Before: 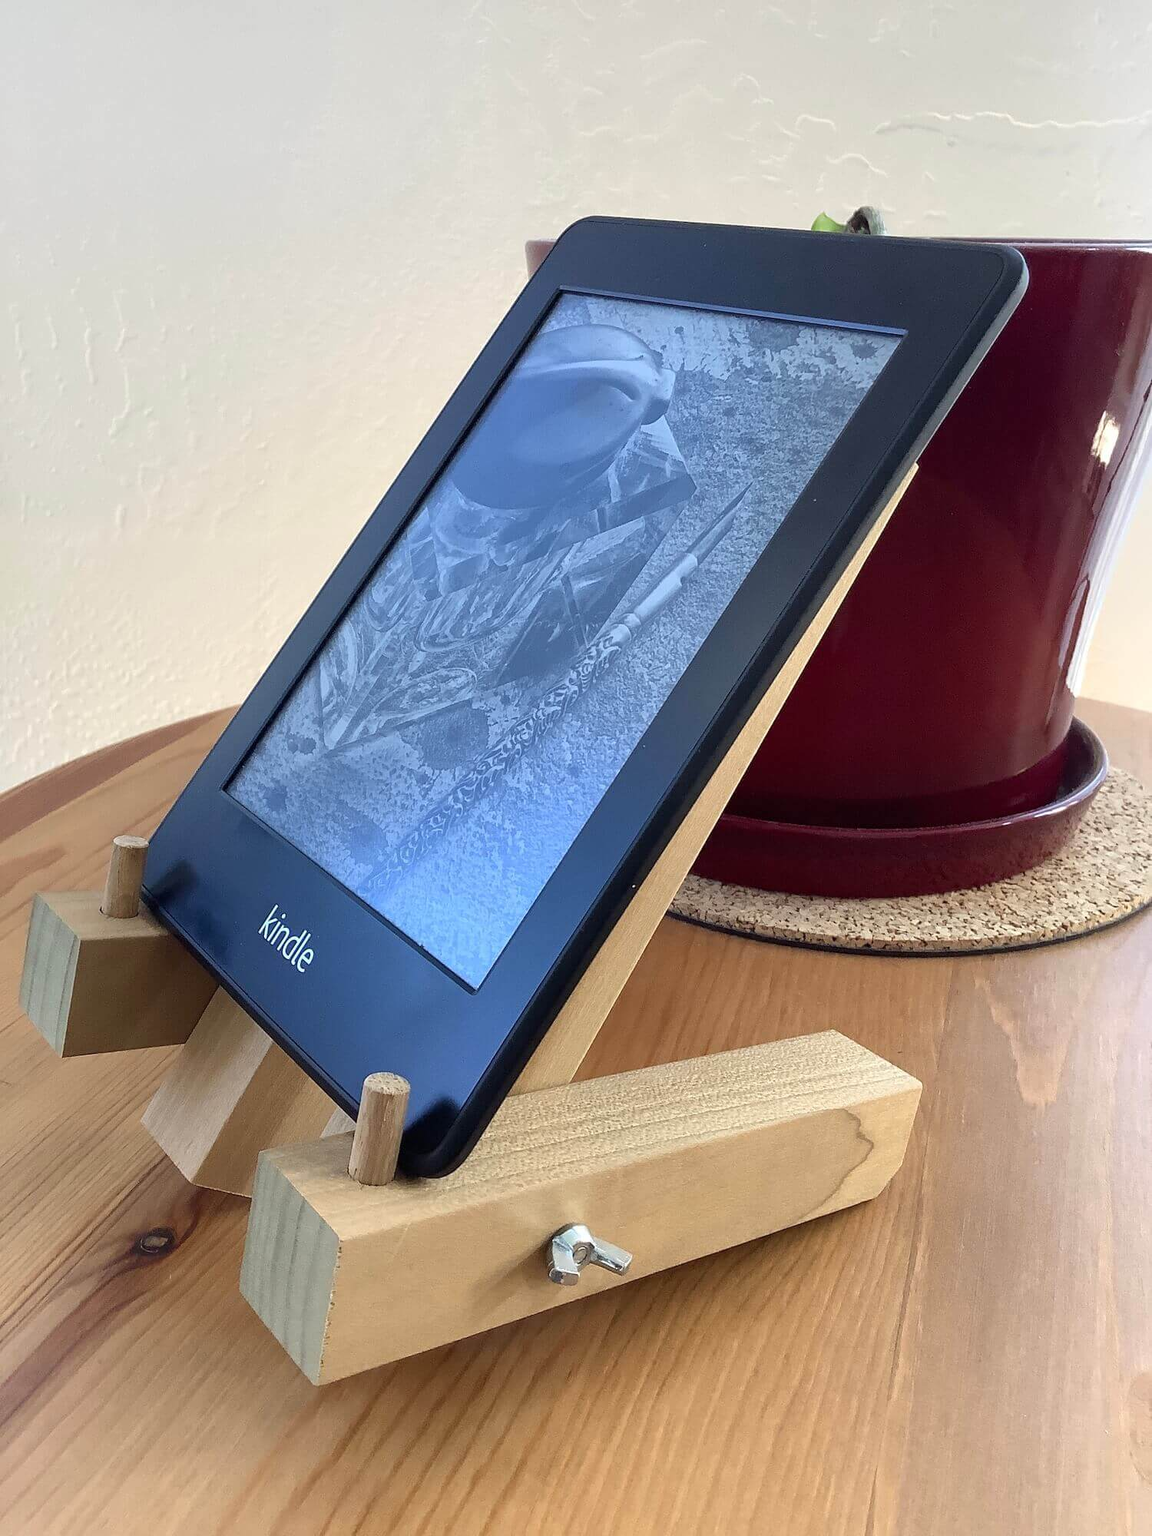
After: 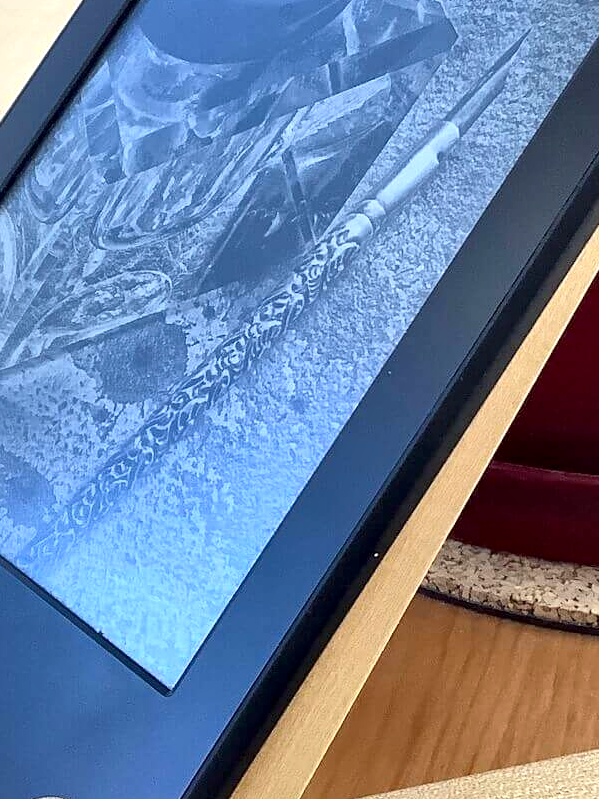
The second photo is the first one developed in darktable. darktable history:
local contrast: mode bilateral grid, contrast 25, coarseness 60, detail 151%, midtone range 0.2
crop: left 30%, top 30%, right 30%, bottom 30%
exposure: exposure 0.2 EV, compensate highlight preservation false
shadows and highlights: radius 337.17, shadows 29.01, soften with gaussian
color balance: output saturation 110%
